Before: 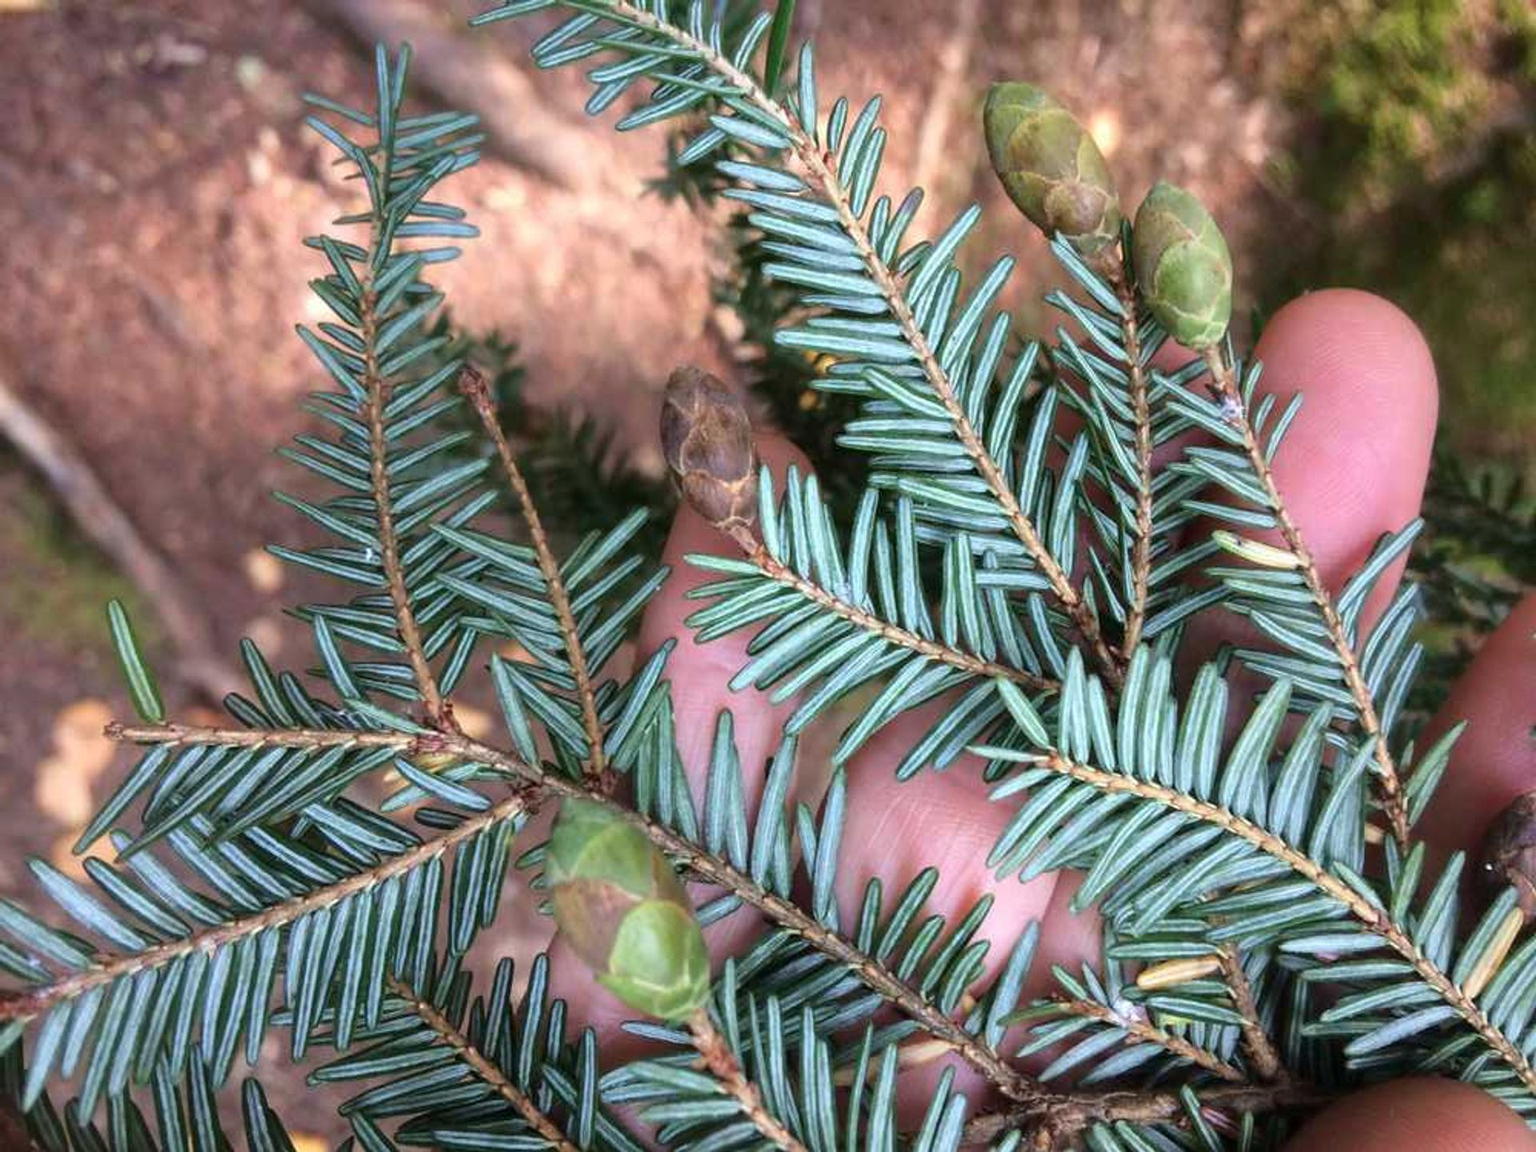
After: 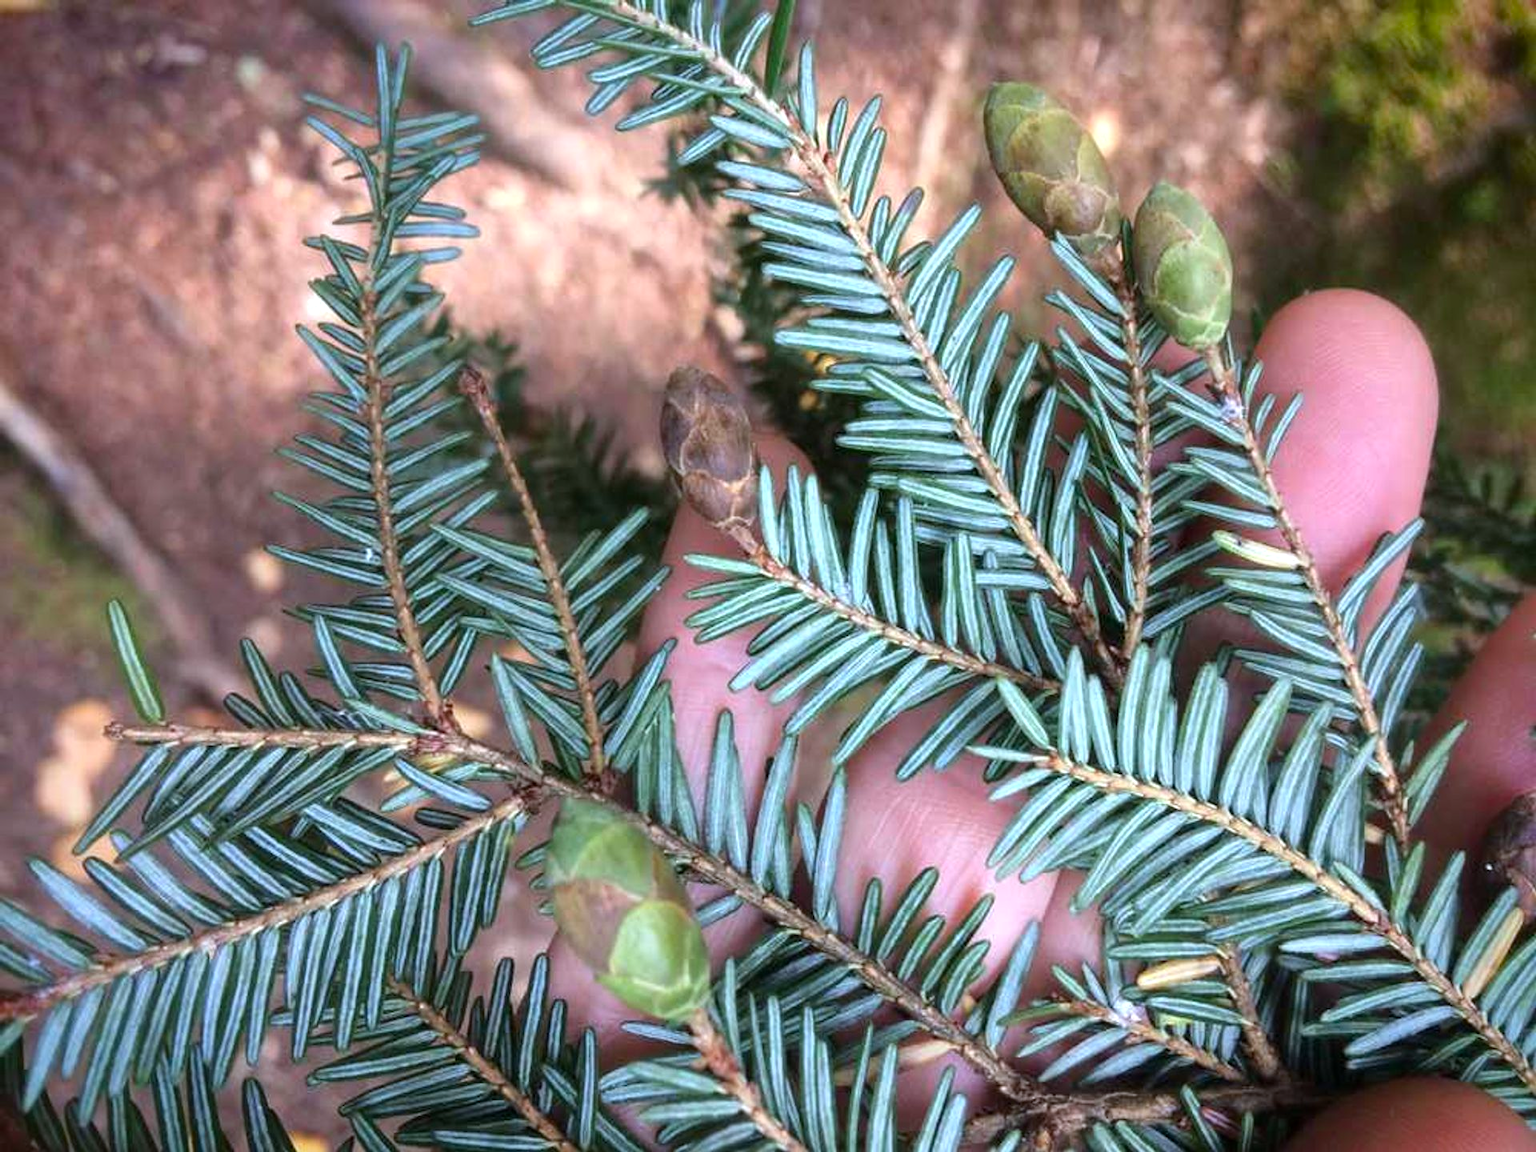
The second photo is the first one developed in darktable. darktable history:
vignetting: fall-off start 88.53%, fall-off radius 44.2%, saturation 0.376, width/height ratio 1.161
exposure: exposure 0.2 EV, compensate highlight preservation false
white balance: red 0.967, blue 1.049
